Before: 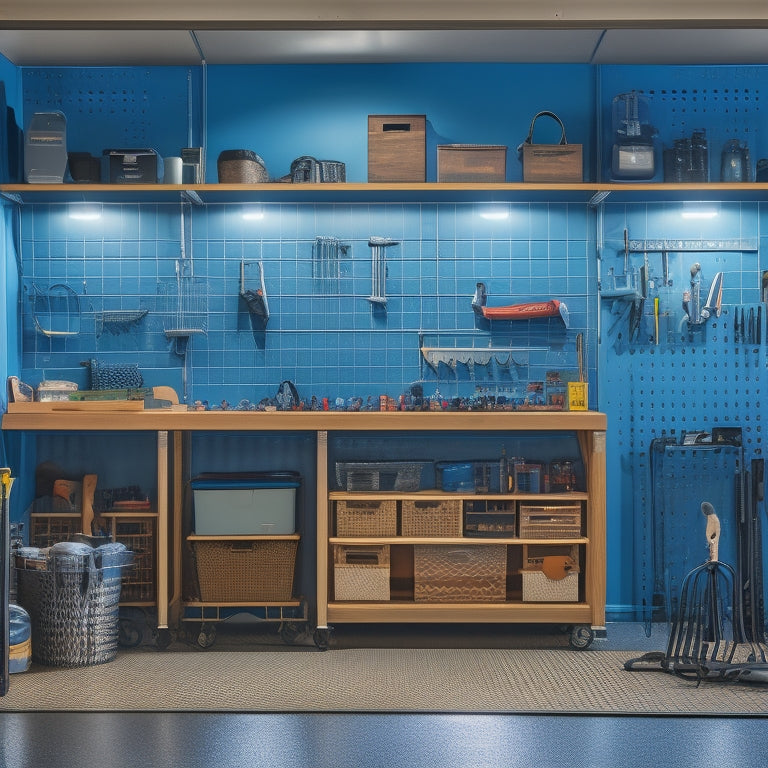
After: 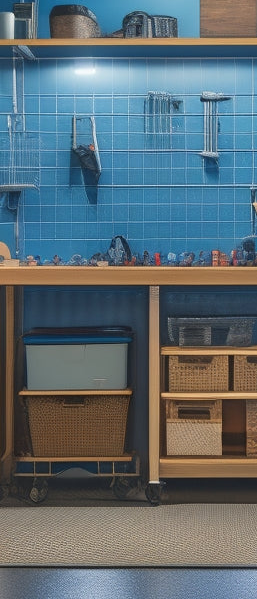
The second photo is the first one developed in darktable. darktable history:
crop and rotate: left 21.879%, top 18.987%, right 44.558%, bottom 3.004%
